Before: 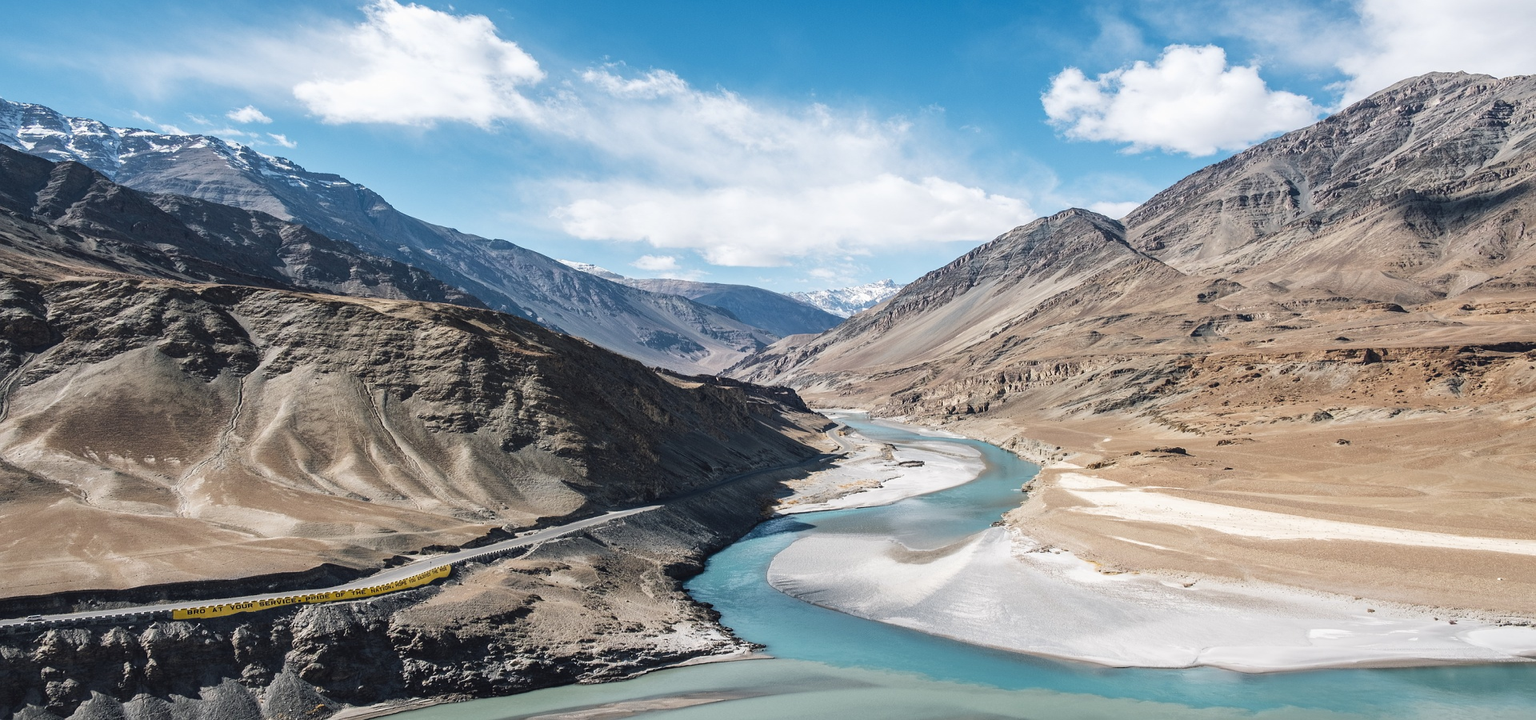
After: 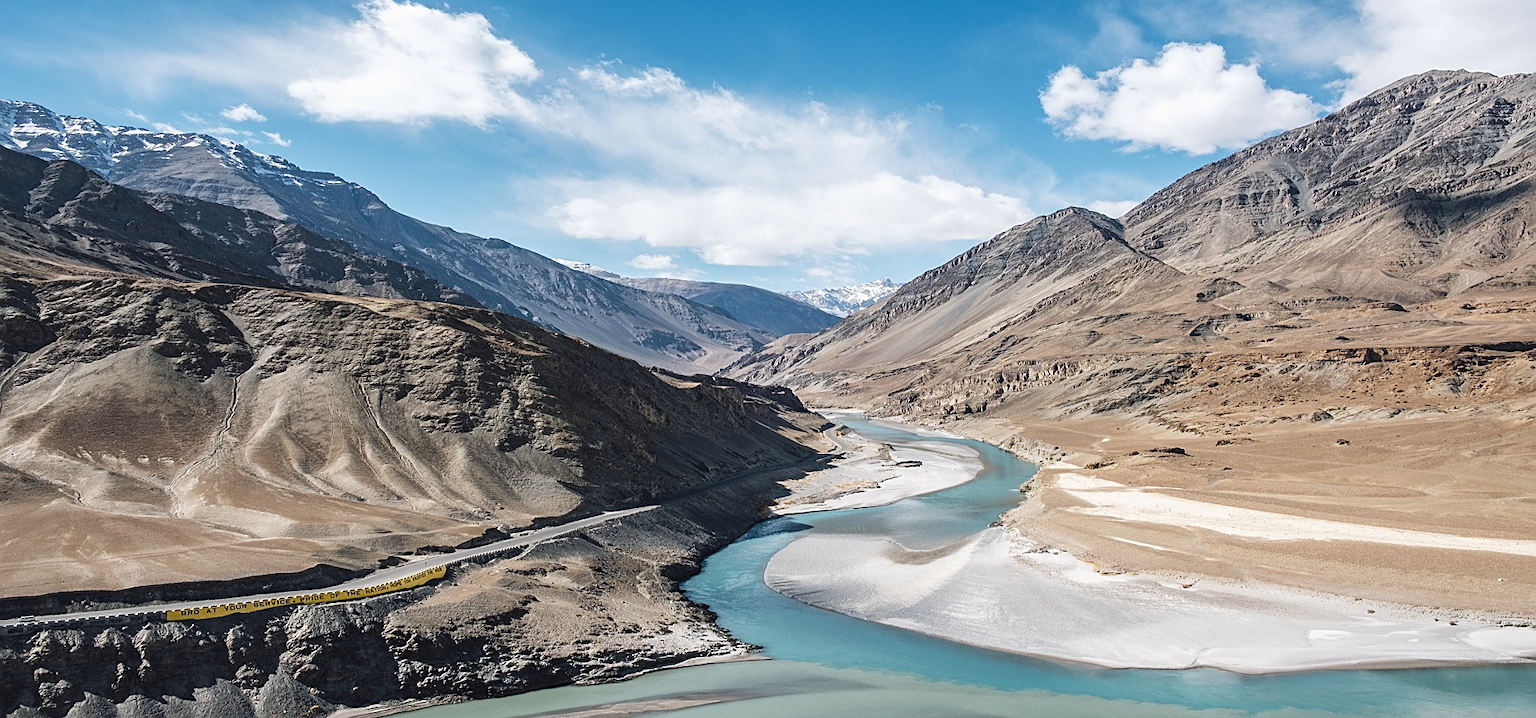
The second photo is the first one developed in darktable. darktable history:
sharpen: on, module defaults
crop and rotate: left 0.474%, top 0.334%, bottom 0.407%
